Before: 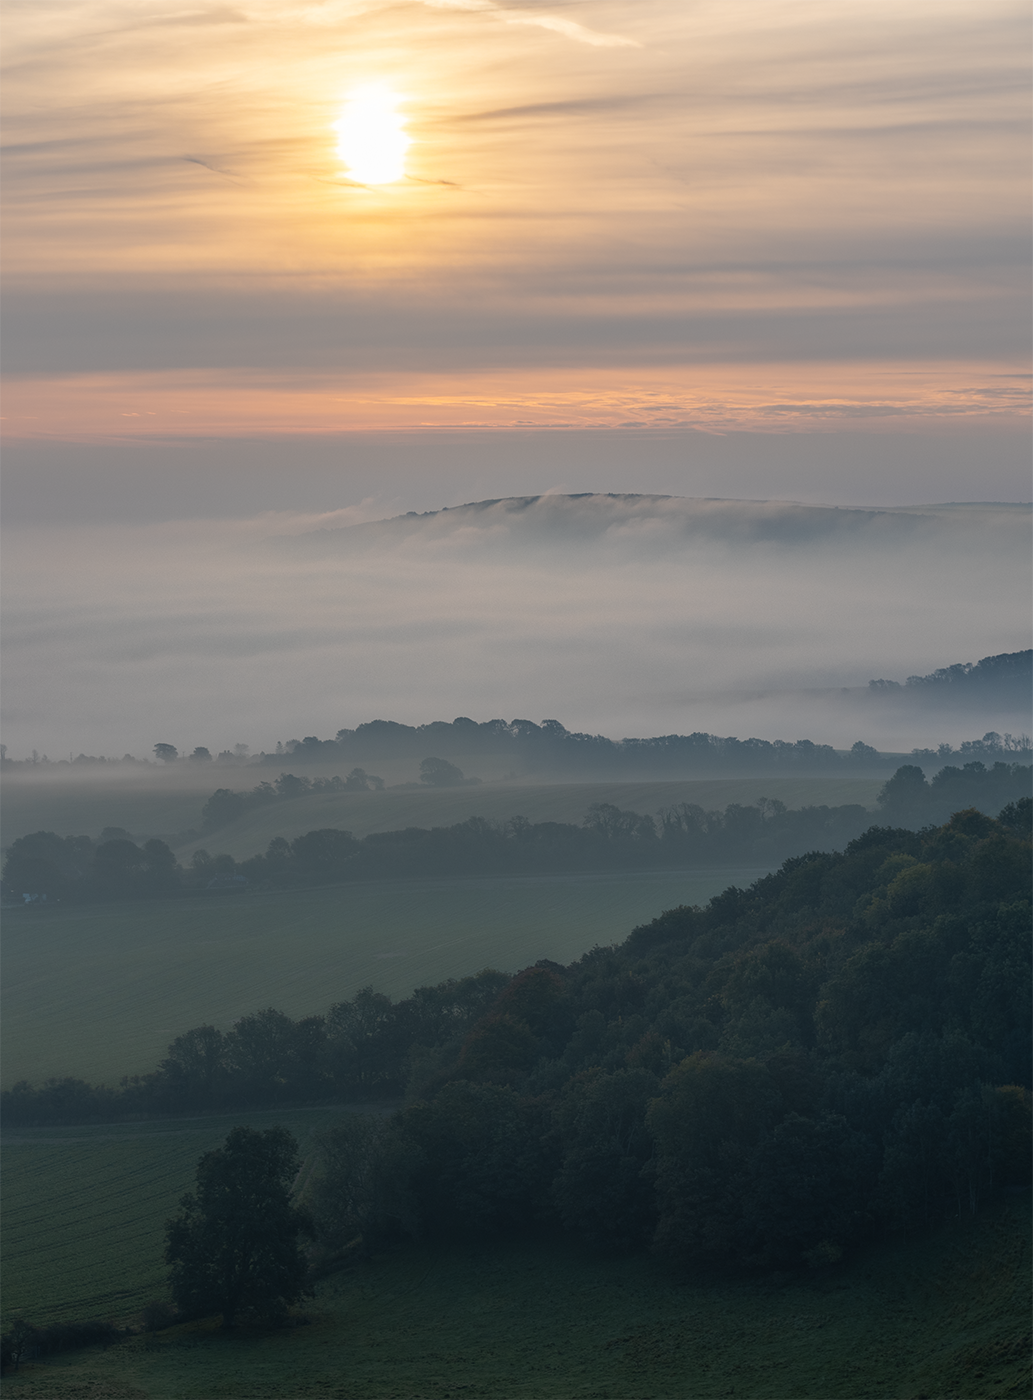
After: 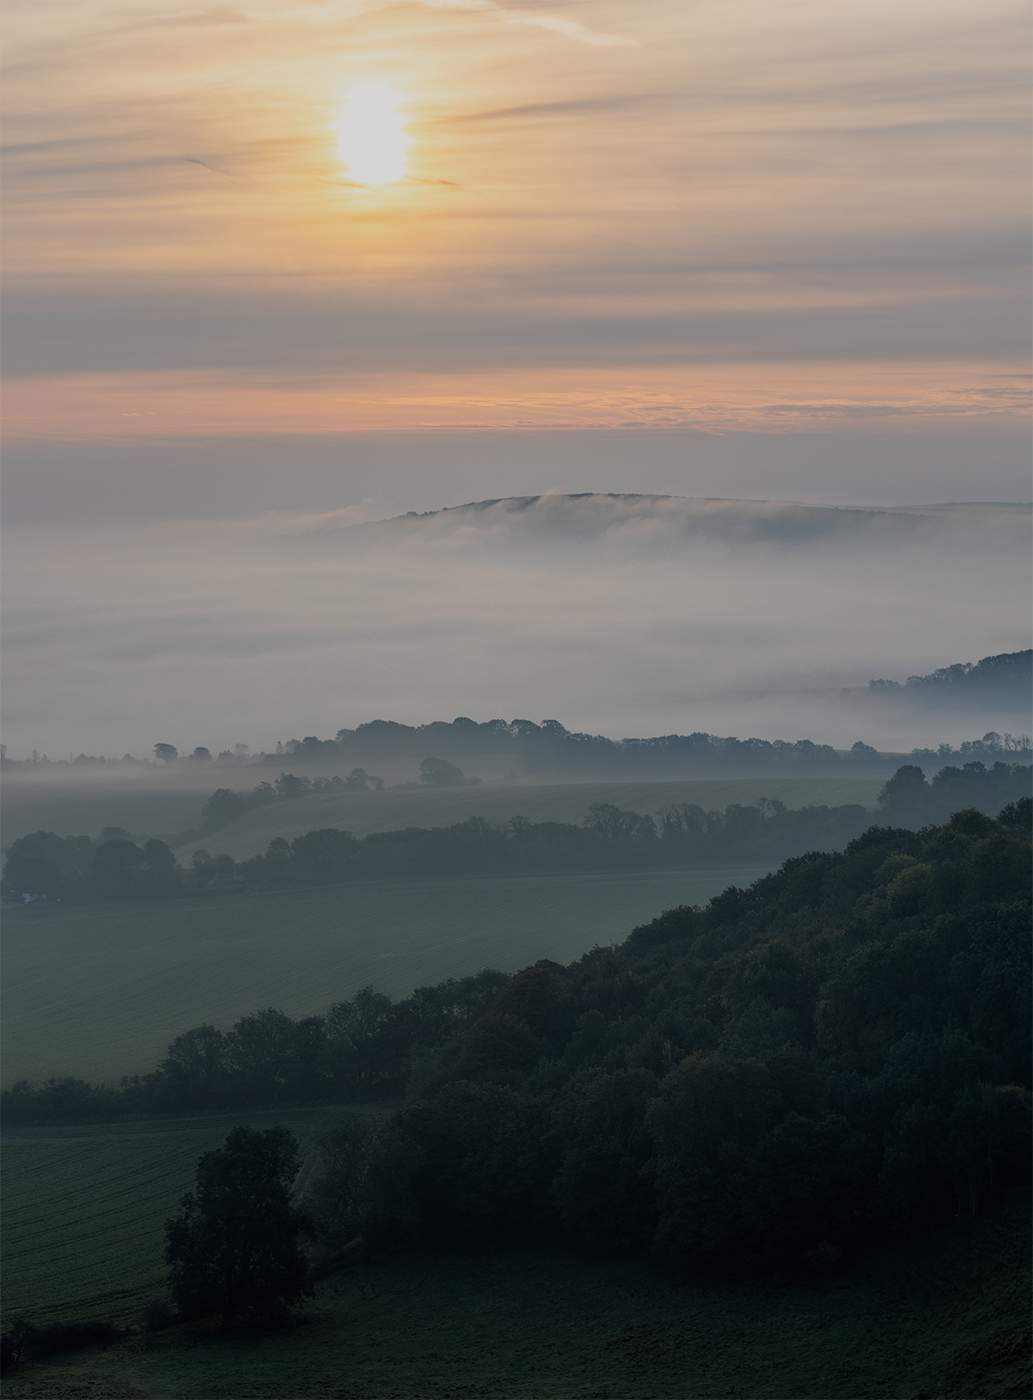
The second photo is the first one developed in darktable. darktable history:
filmic rgb: black relative exposure -7.65 EV, white relative exposure 4.56 EV, hardness 3.61, contrast 1.056
exposure: exposure -0.04 EV, compensate highlight preservation false
